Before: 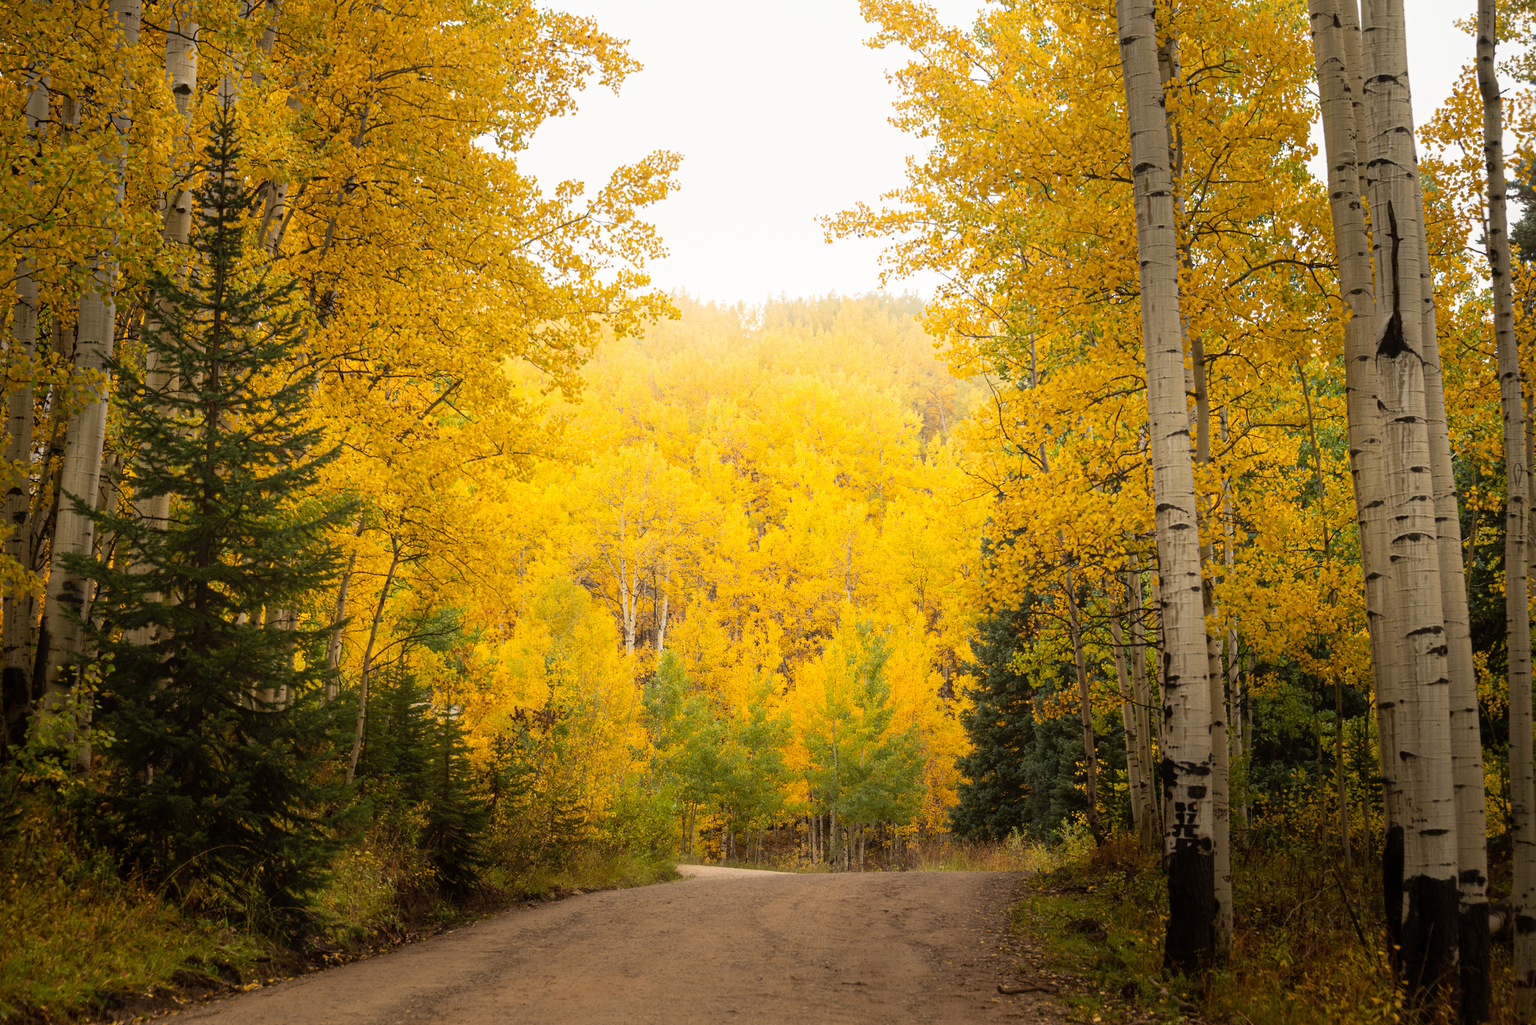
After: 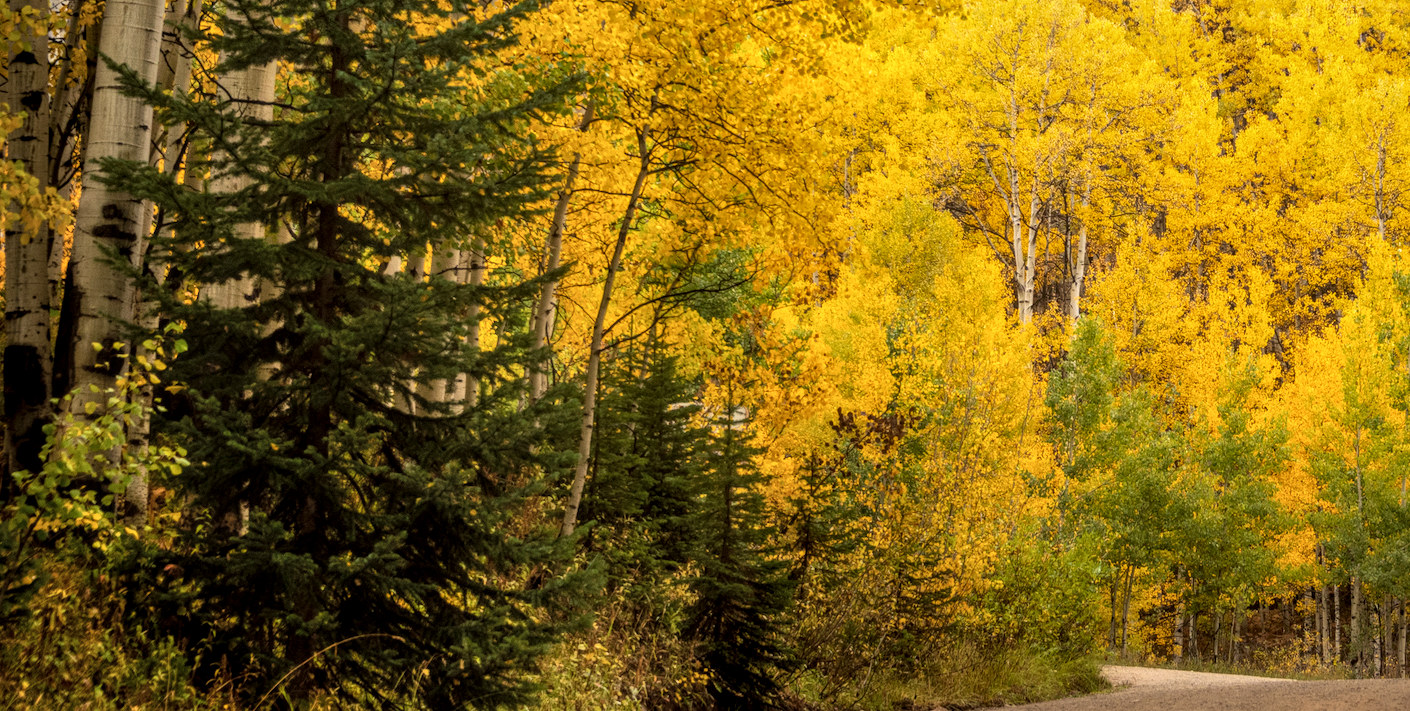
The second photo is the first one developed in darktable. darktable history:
shadows and highlights: highlights color adjustment 0%, low approximation 0.01, soften with gaussian
crop: top 44.483%, right 43.593%, bottom 12.892%
local contrast: highlights 61%, detail 143%, midtone range 0.428
